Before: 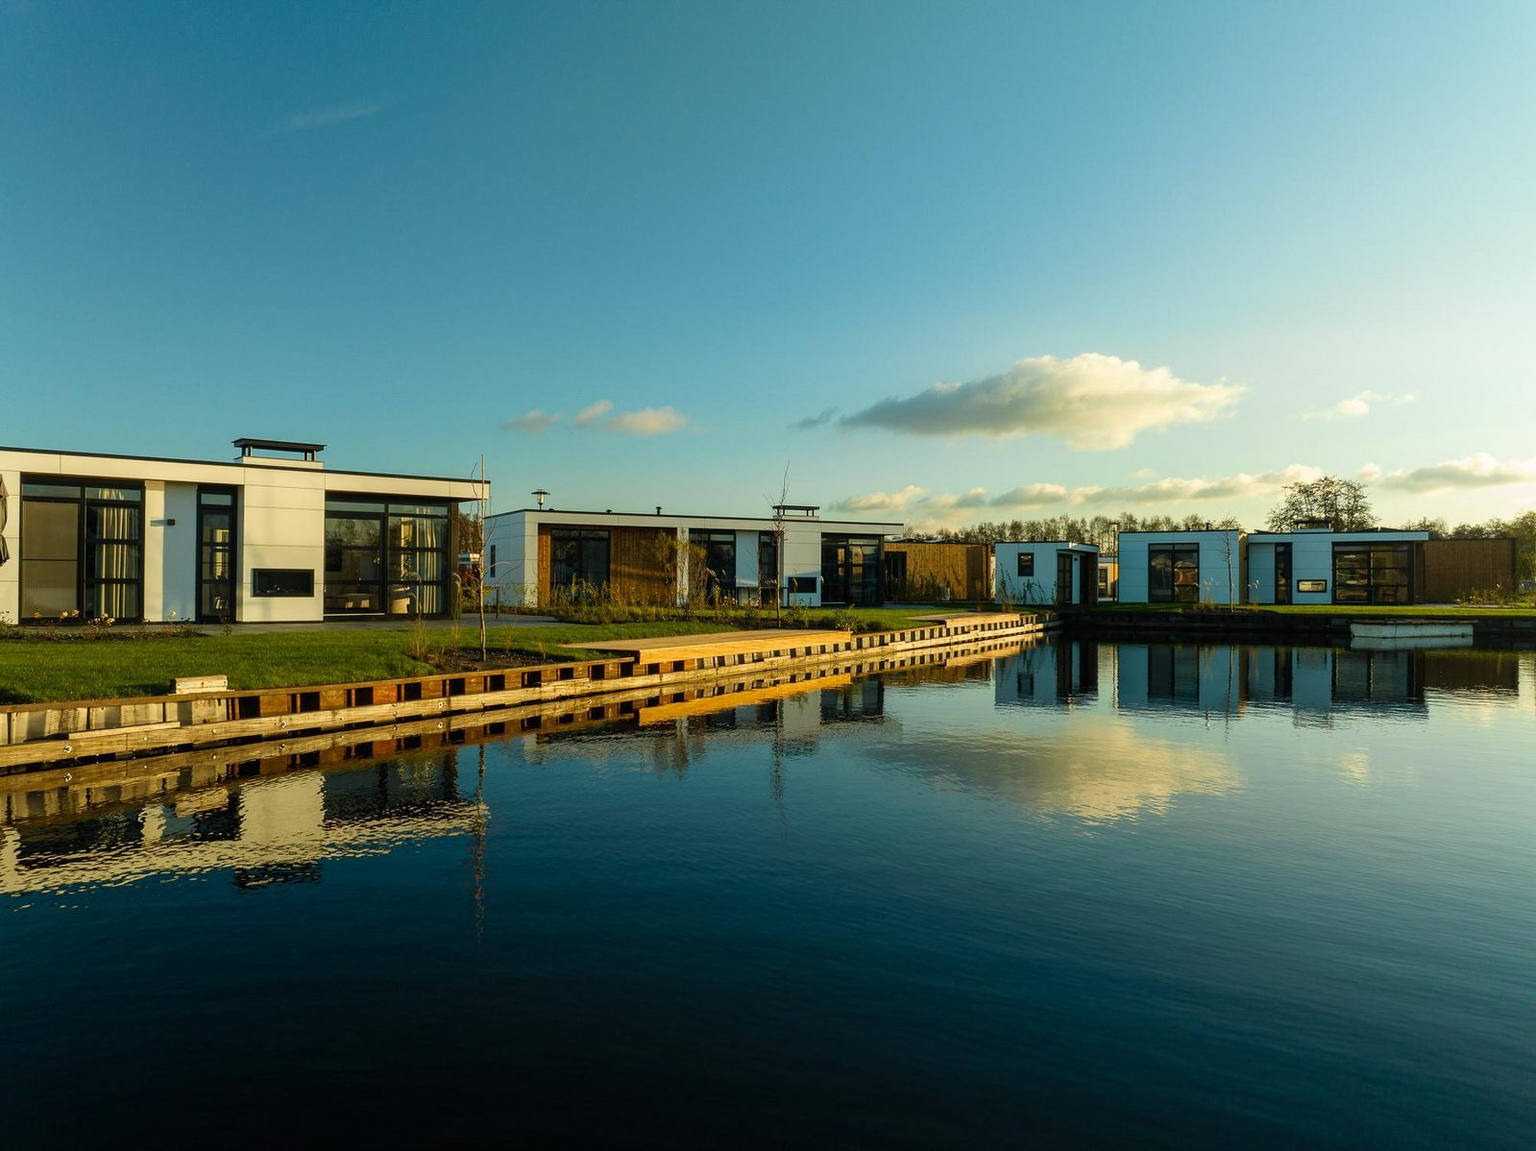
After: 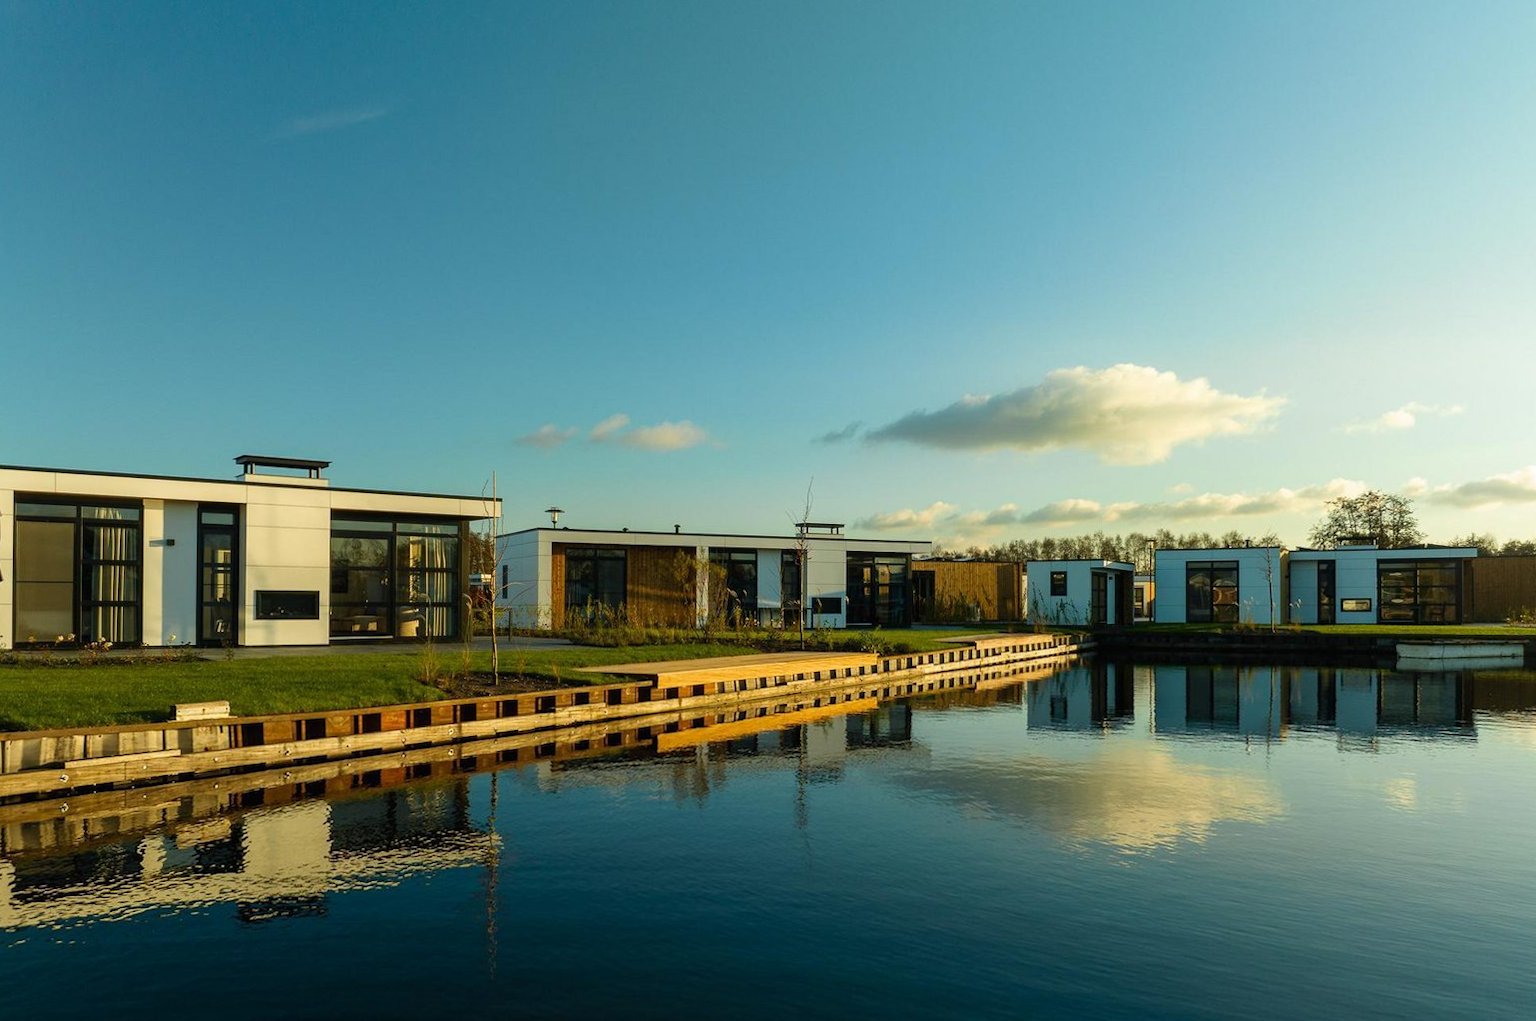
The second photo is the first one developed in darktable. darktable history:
crop and rotate: angle 0.177°, left 0.26%, right 3.076%, bottom 14.215%
